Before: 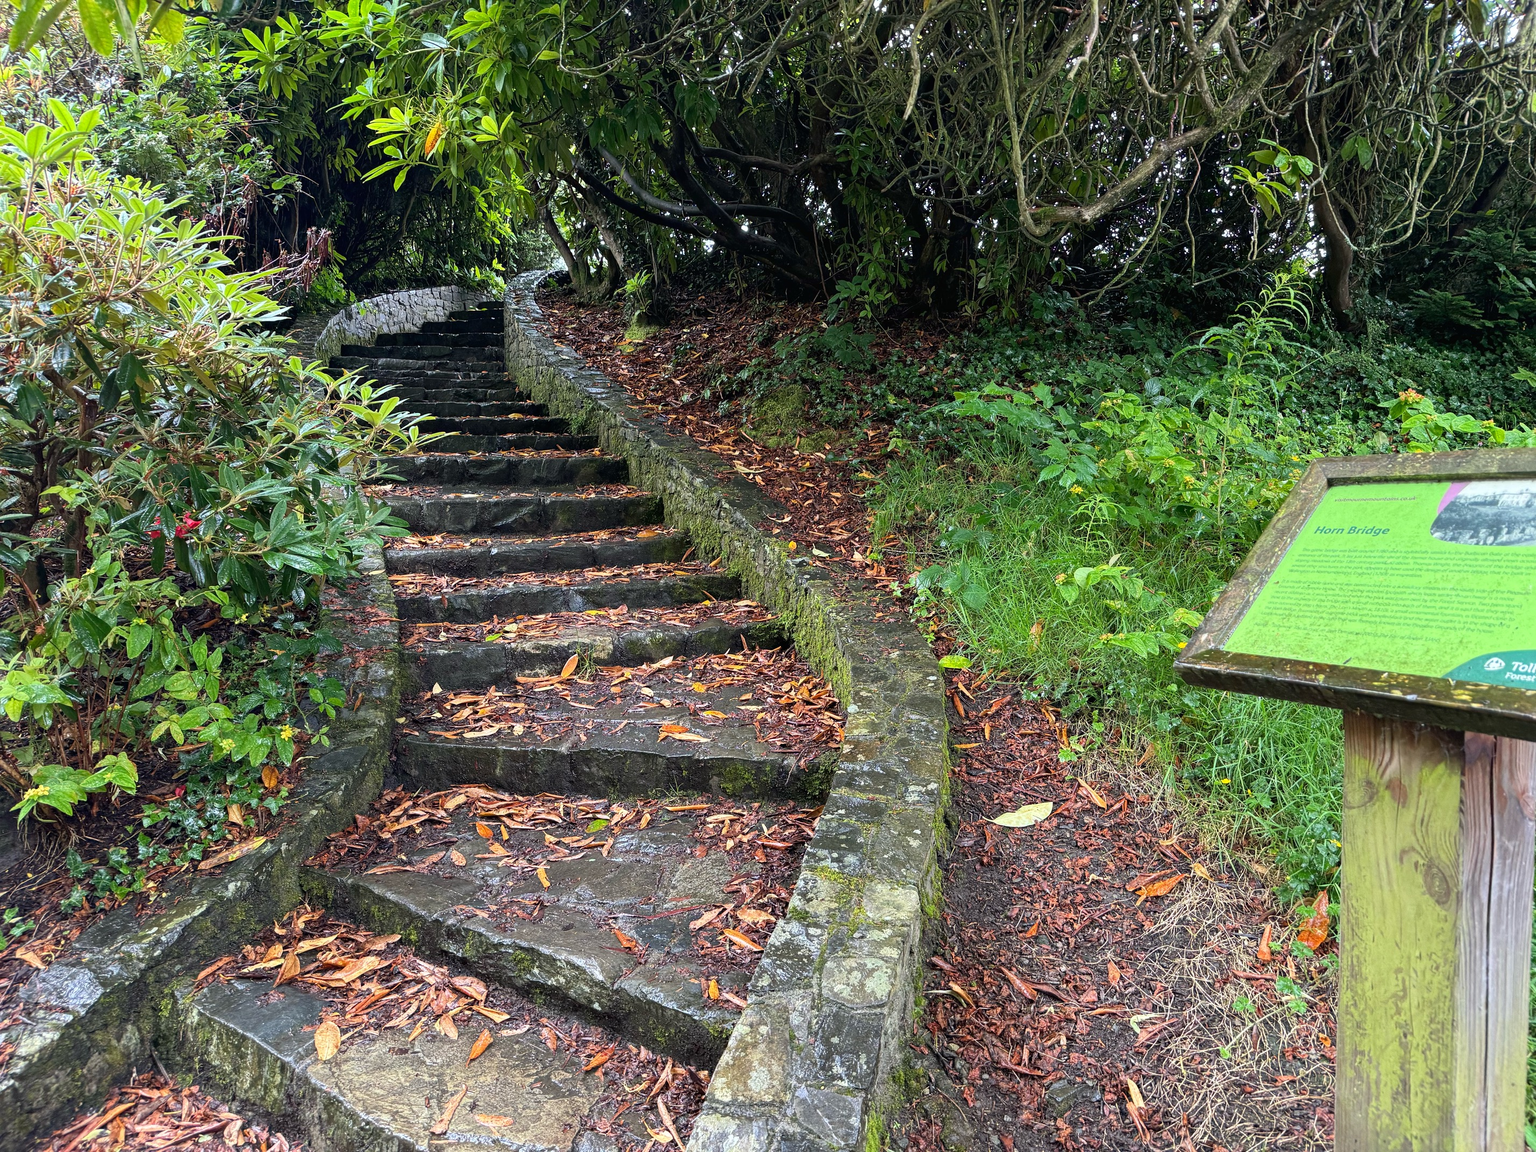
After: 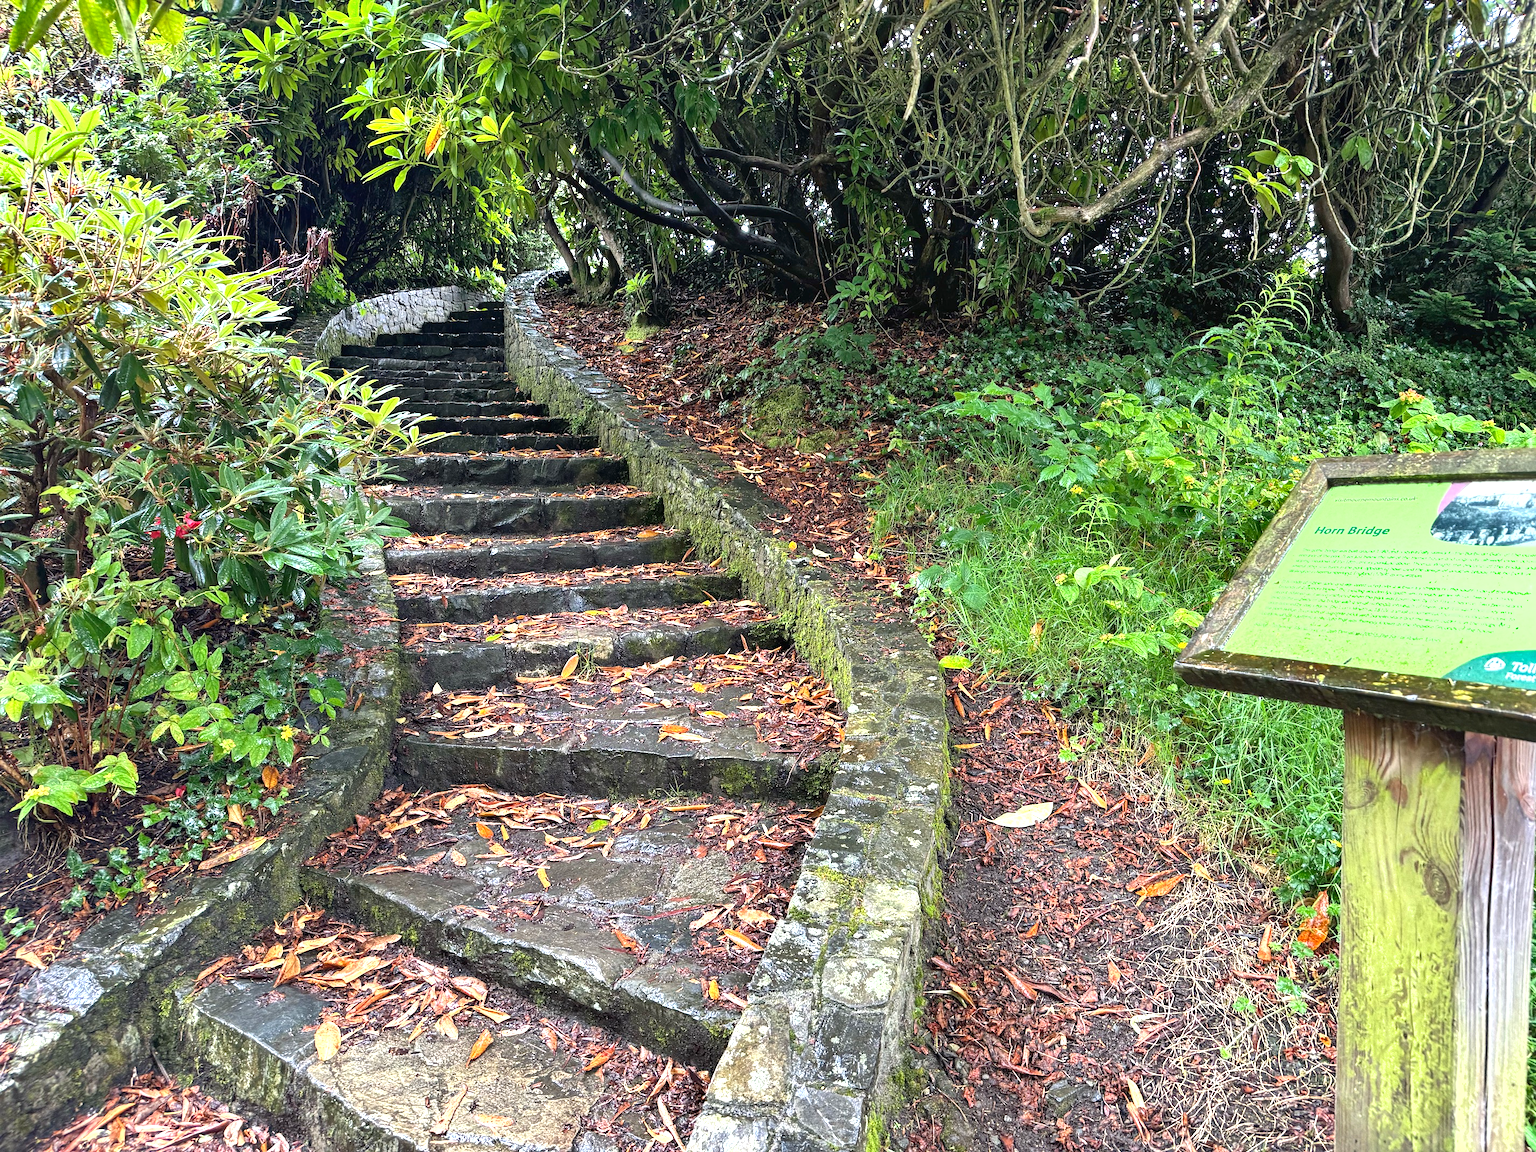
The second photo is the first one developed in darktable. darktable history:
exposure: black level correction 0, exposure 0.702 EV, compensate highlight preservation false
shadows and highlights: low approximation 0.01, soften with gaussian
